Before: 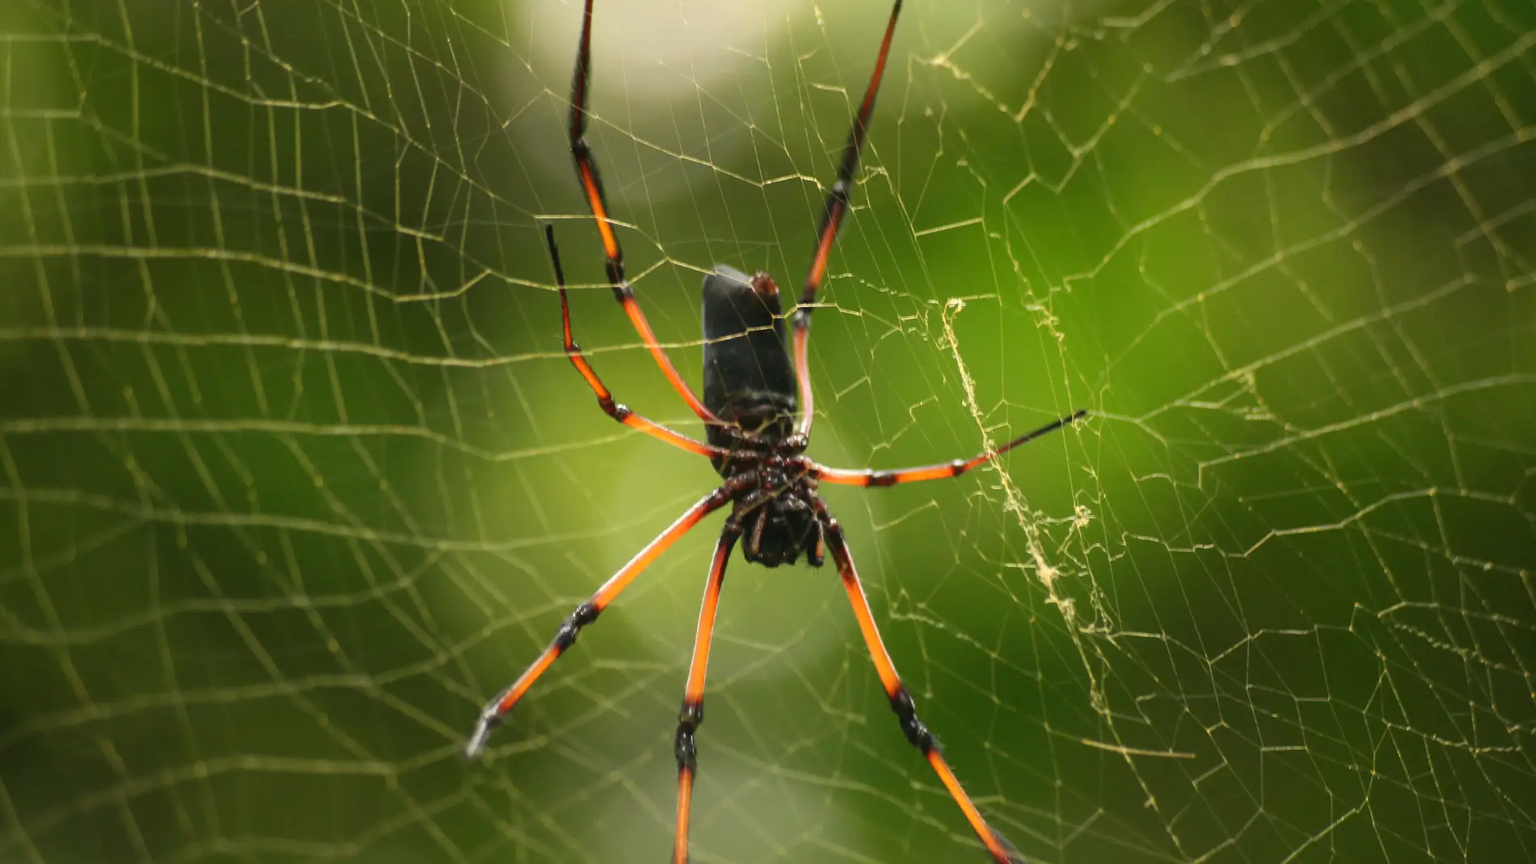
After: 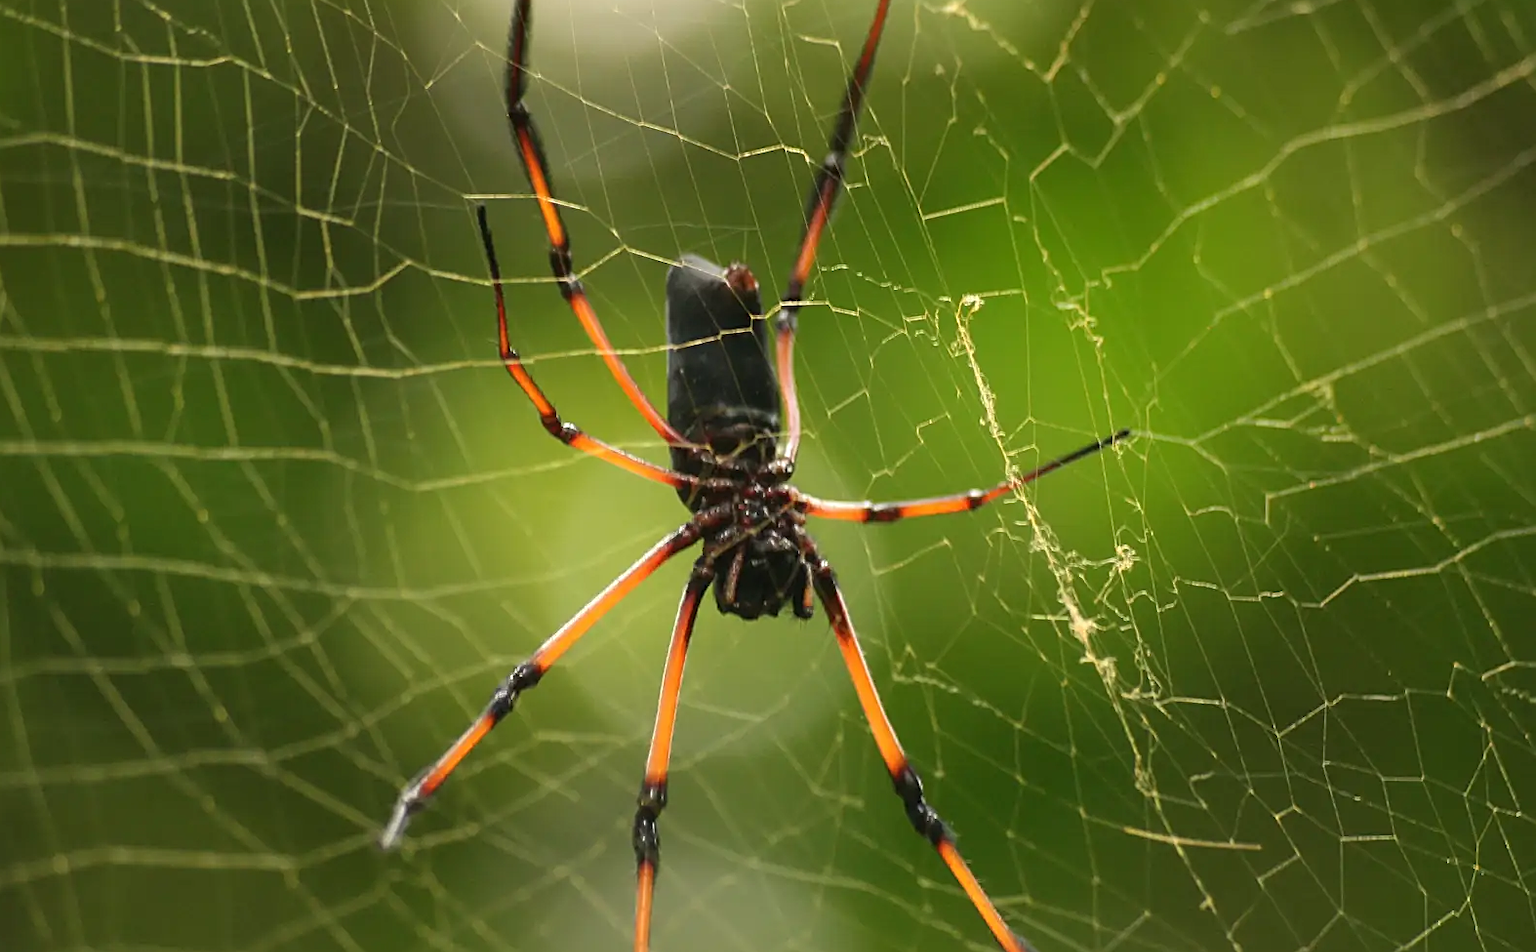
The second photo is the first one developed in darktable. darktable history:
crop: left 9.798%, top 6.307%, right 7.334%, bottom 2.306%
sharpen: on, module defaults
shadows and highlights: shadows 37.53, highlights -27.49, soften with gaussian
